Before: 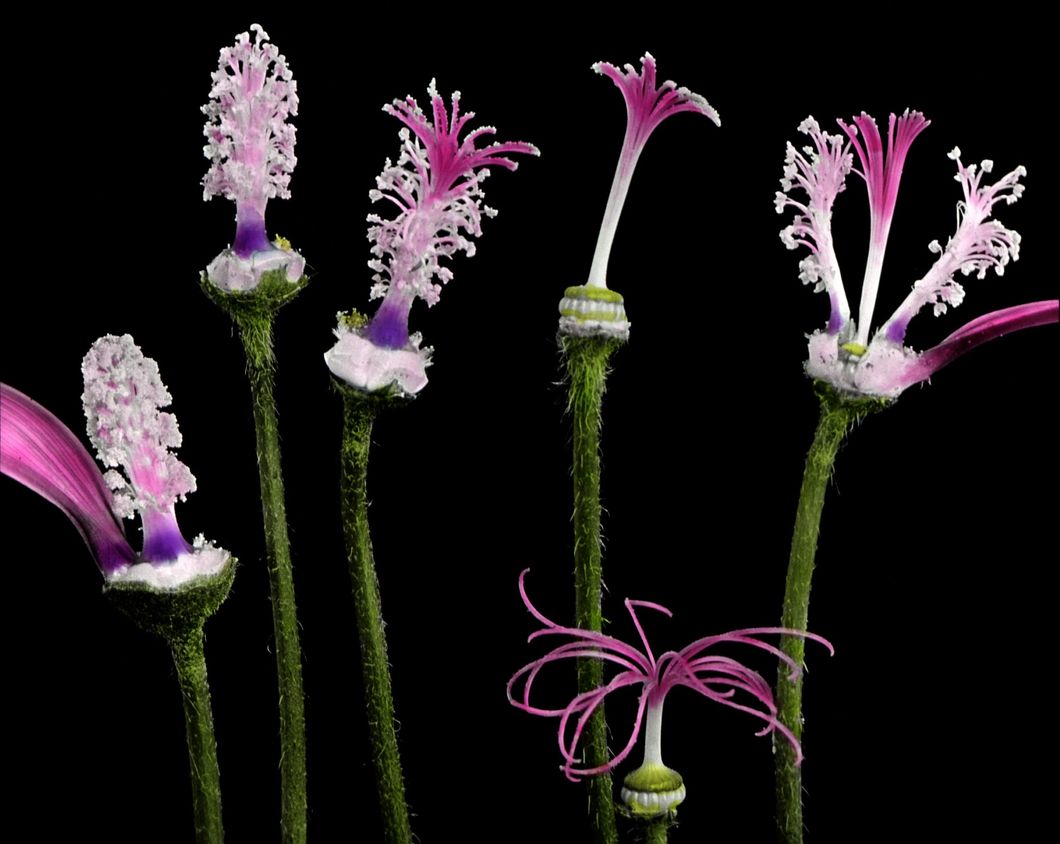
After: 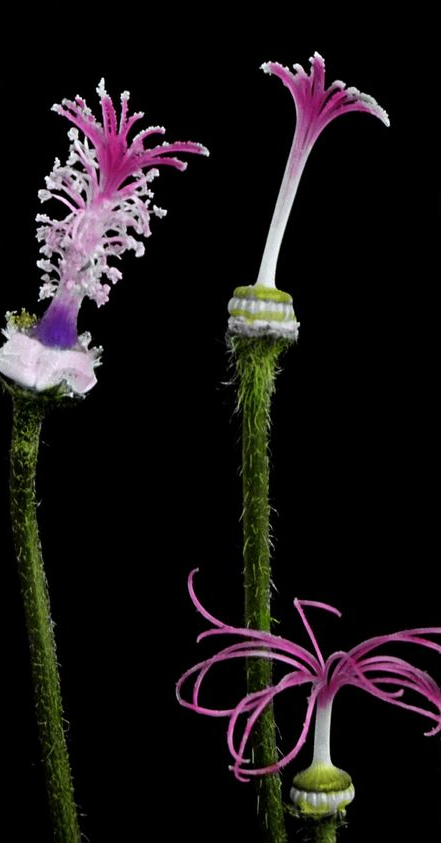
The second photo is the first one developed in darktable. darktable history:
crop: left 31.229%, right 27.105%
white balance: red 0.983, blue 1.036
